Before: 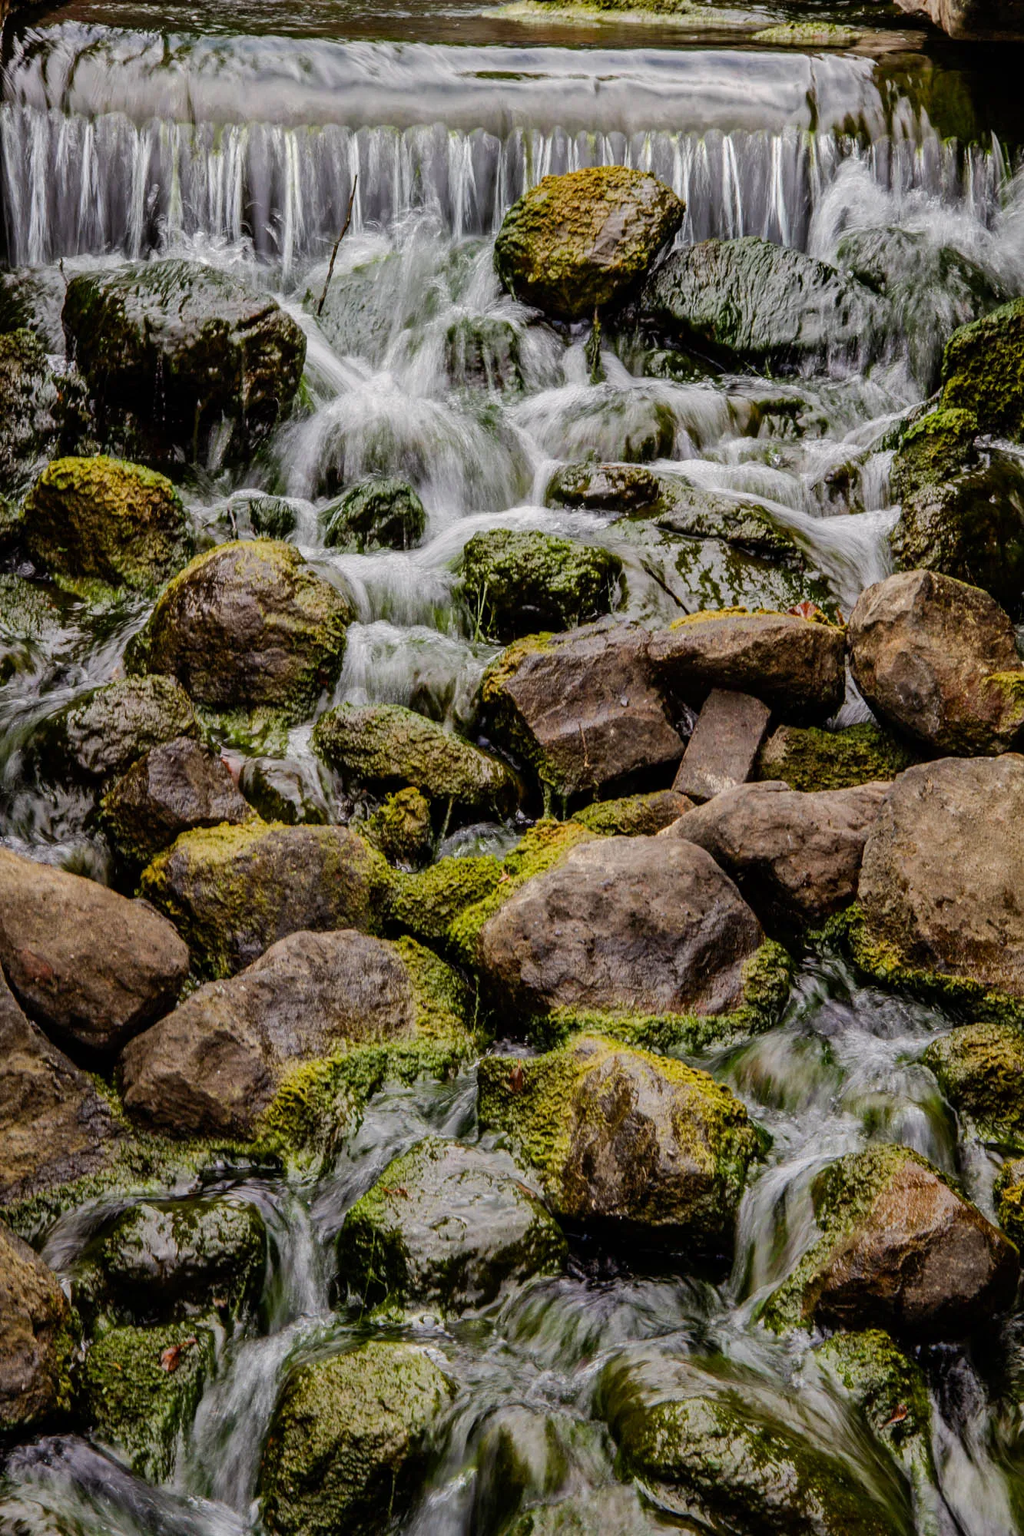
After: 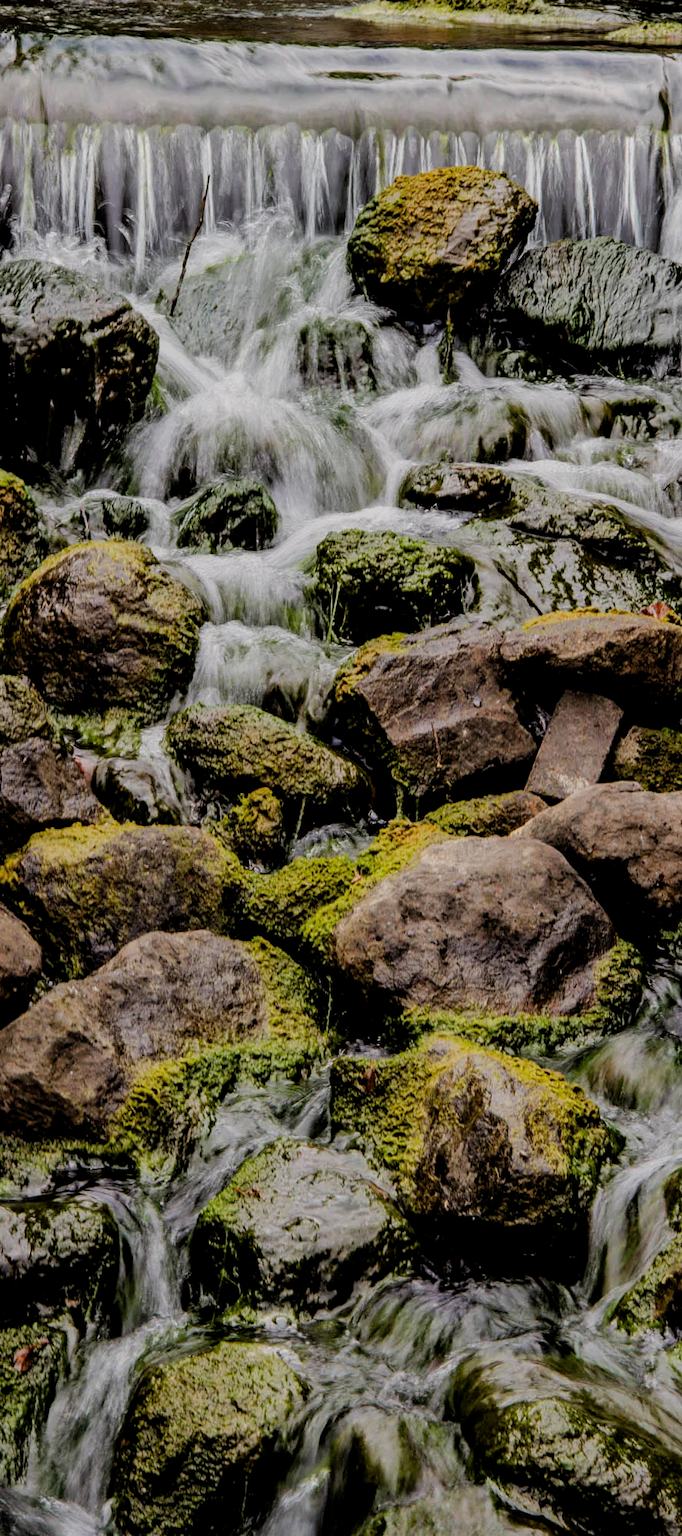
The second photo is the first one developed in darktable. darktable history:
crop and rotate: left 14.462%, right 18.909%
filmic rgb: black relative exposure -7.75 EV, white relative exposure 4.42 EV, threshold 2.96 EV, target black luminance 0%, hardness 3.76, latitude 50.56%, contrast 1.068, highlights saturation mix 9.88%, shadows ↔ highlights balance -0.269%, enable highlight reconstruction true
